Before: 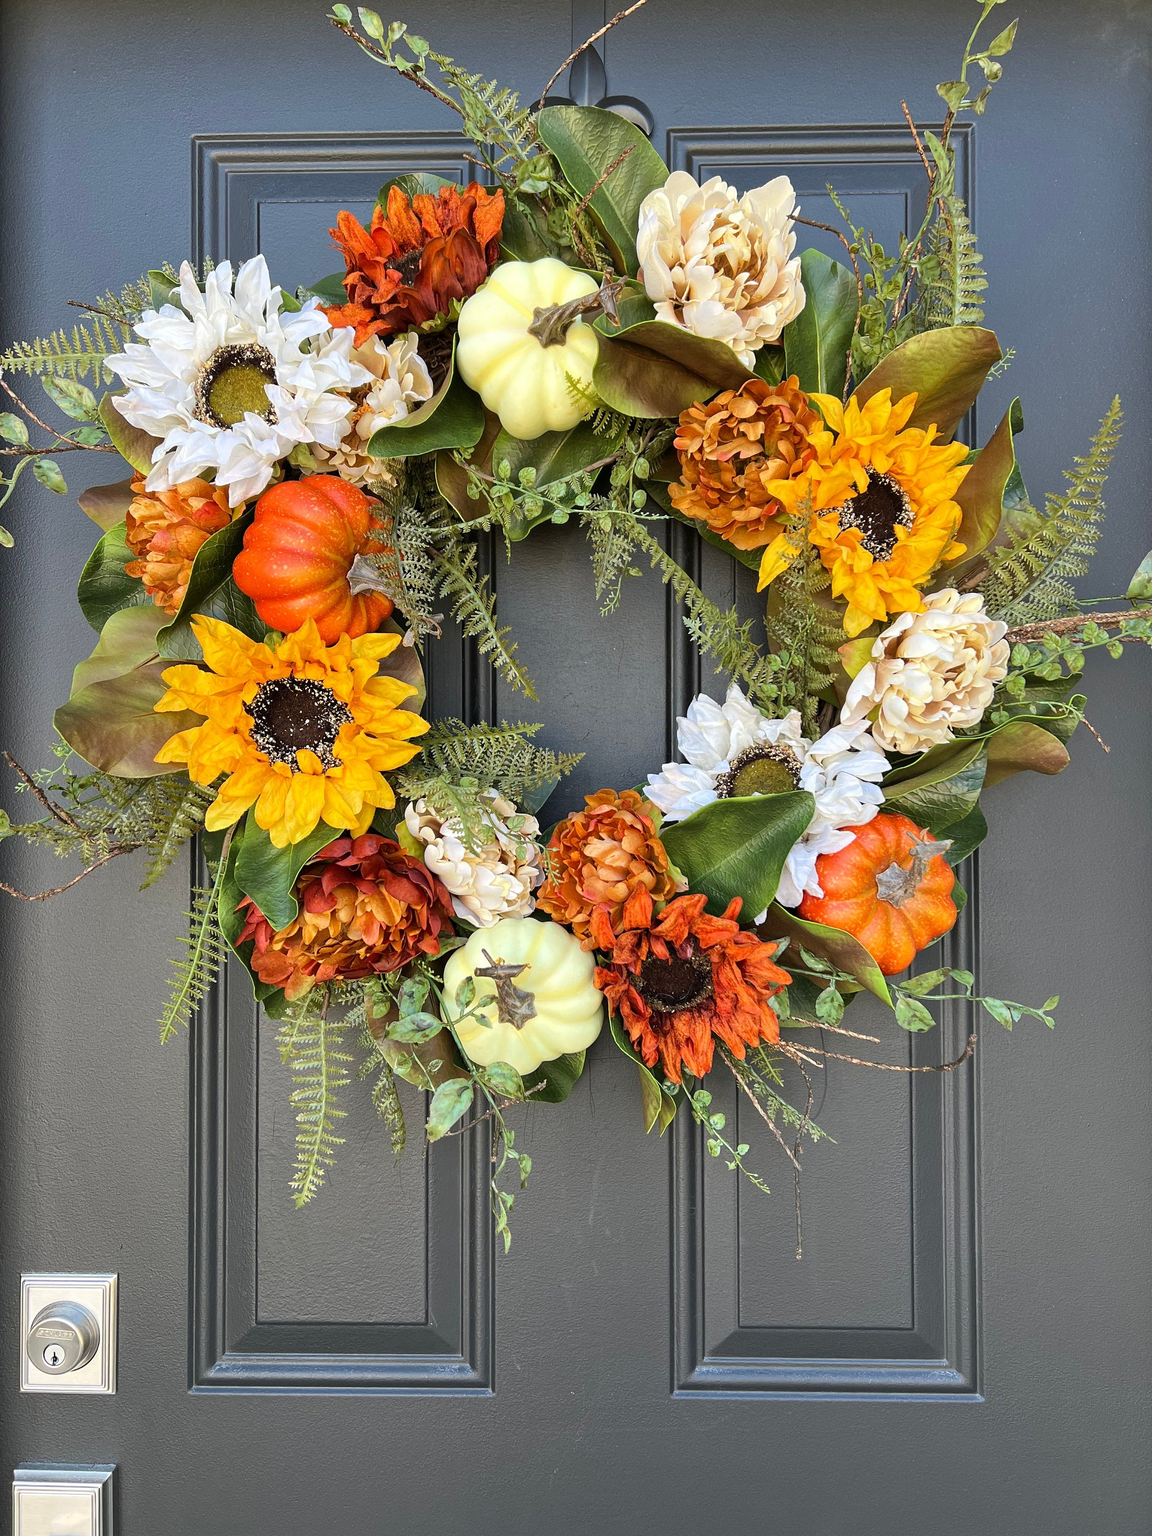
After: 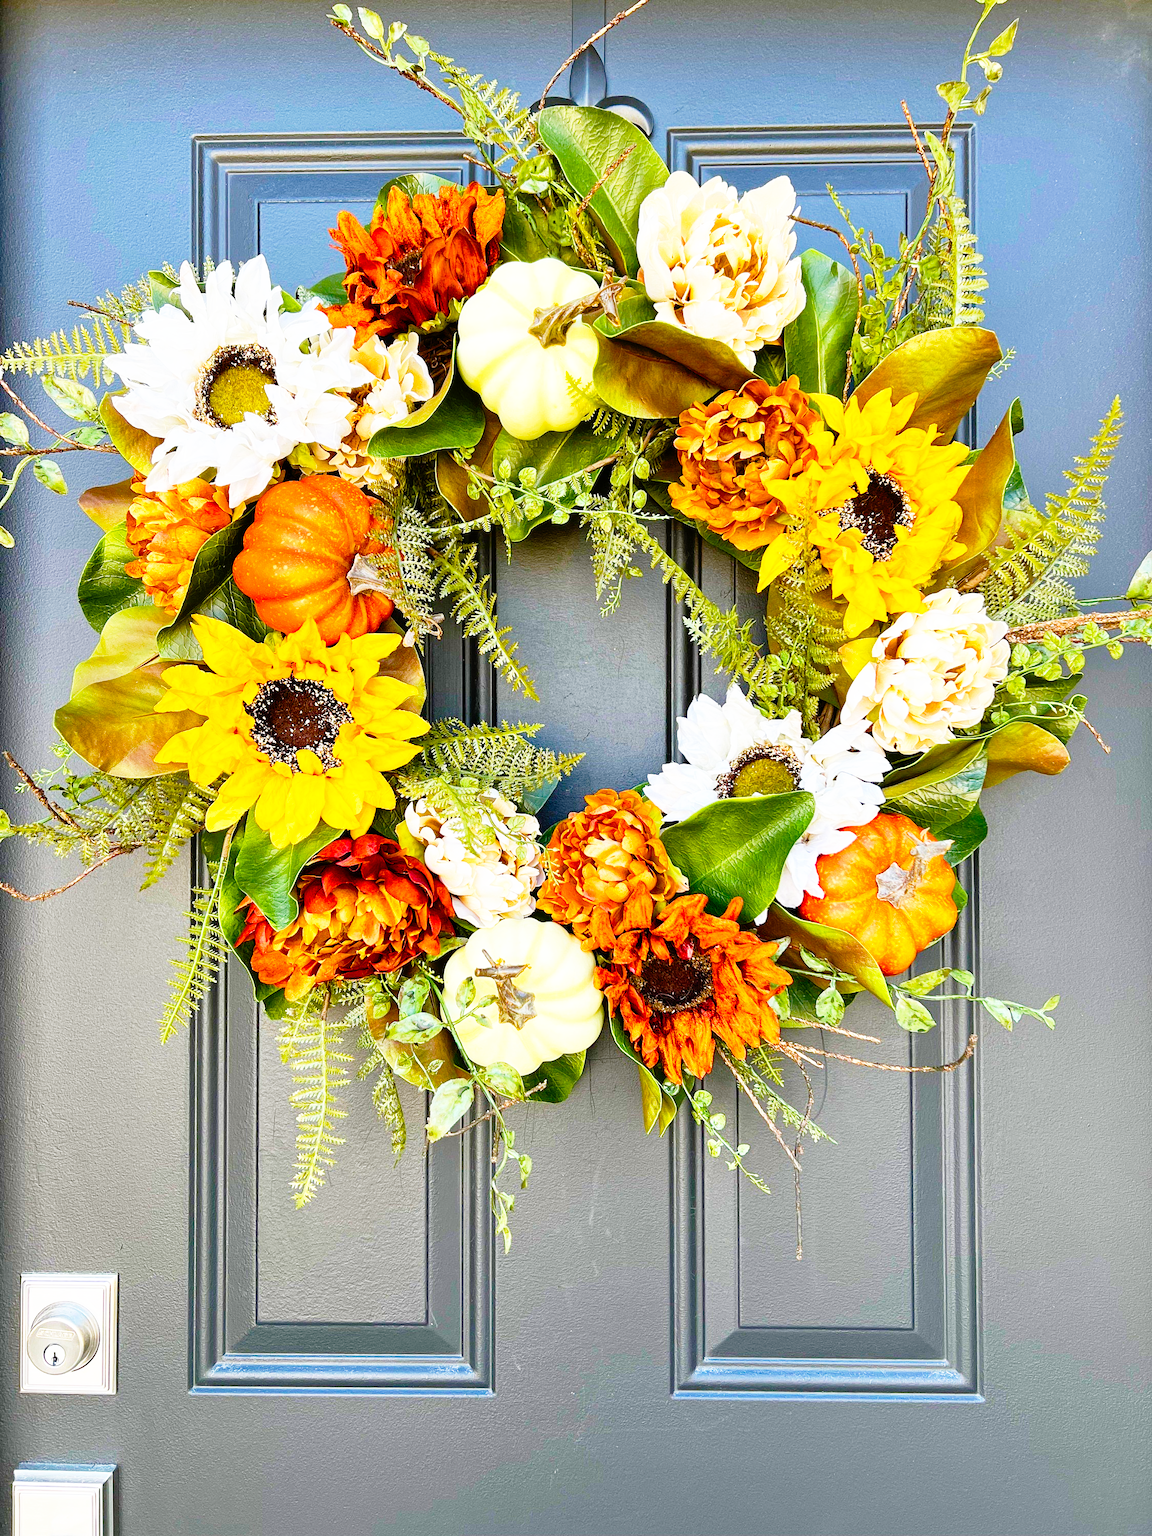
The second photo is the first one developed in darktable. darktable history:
color balance rgb: perceptual saturation grading › global saturation 20%, perceptual saturation grading › highlights -25%, perceptual saturation grading › shadows 50.52%, global vibrance 40.24%
base curve: curves: ch0 [(0, 0) (0.012, 0.01) (0.073, 0.168) (0.31, 0.711) (0.645, 0.957) (1, 1)], preserve colors none
